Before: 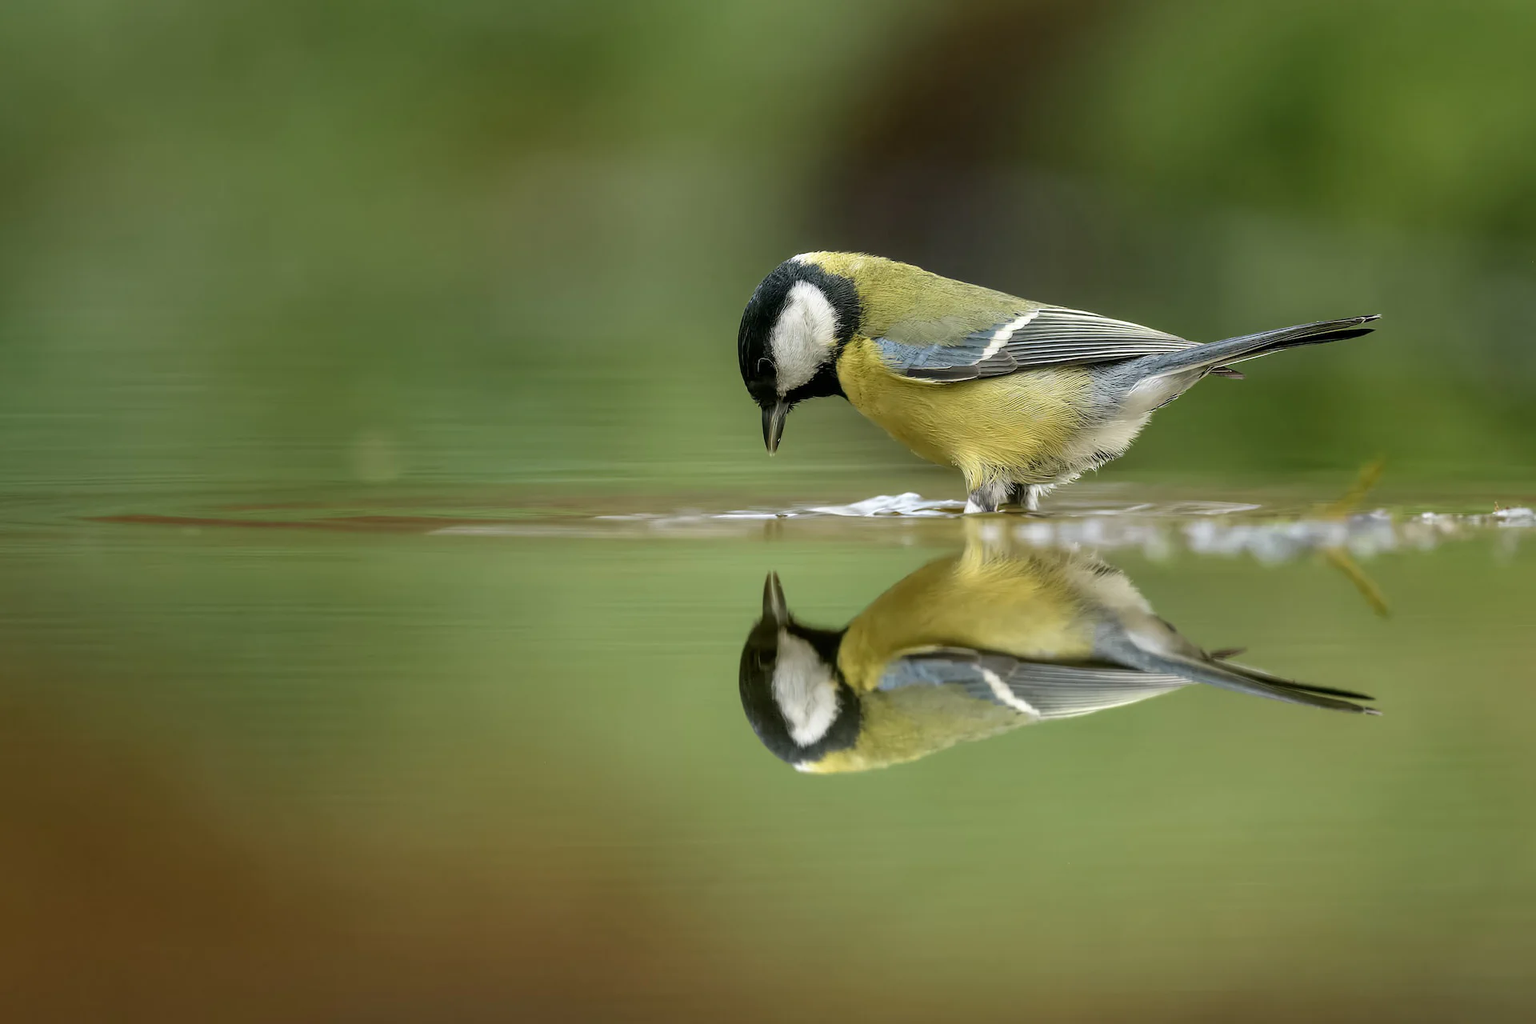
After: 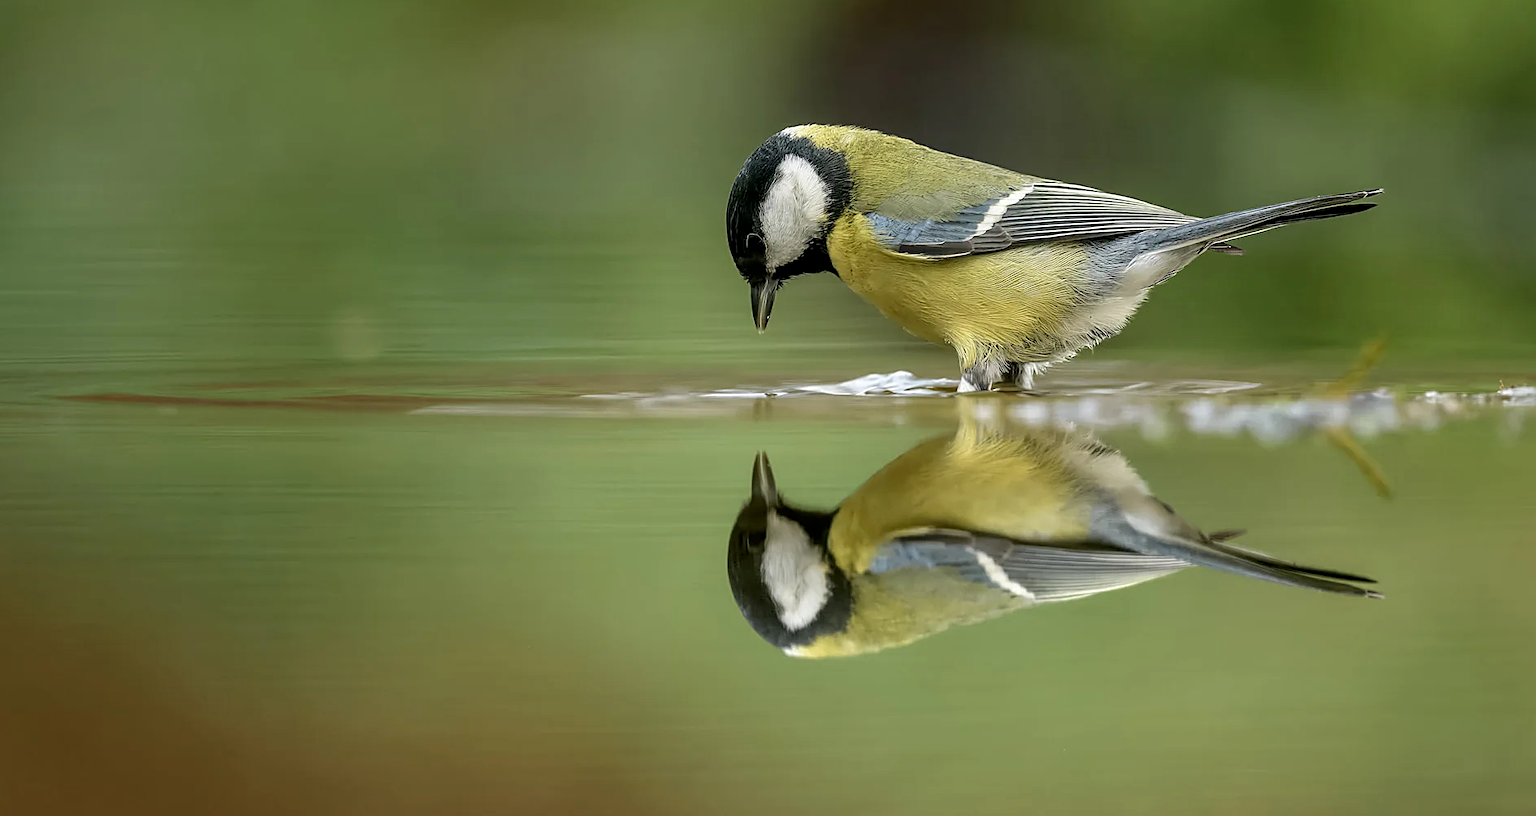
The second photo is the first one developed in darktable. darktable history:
local contrast: highlights 63%, shadows 111%, detail 106%, midtone range 0.535
sharpen: on, module defaults
crop and rotate: left 1.815%, top 12.721%, right 0.305%, bottom 9.232%
